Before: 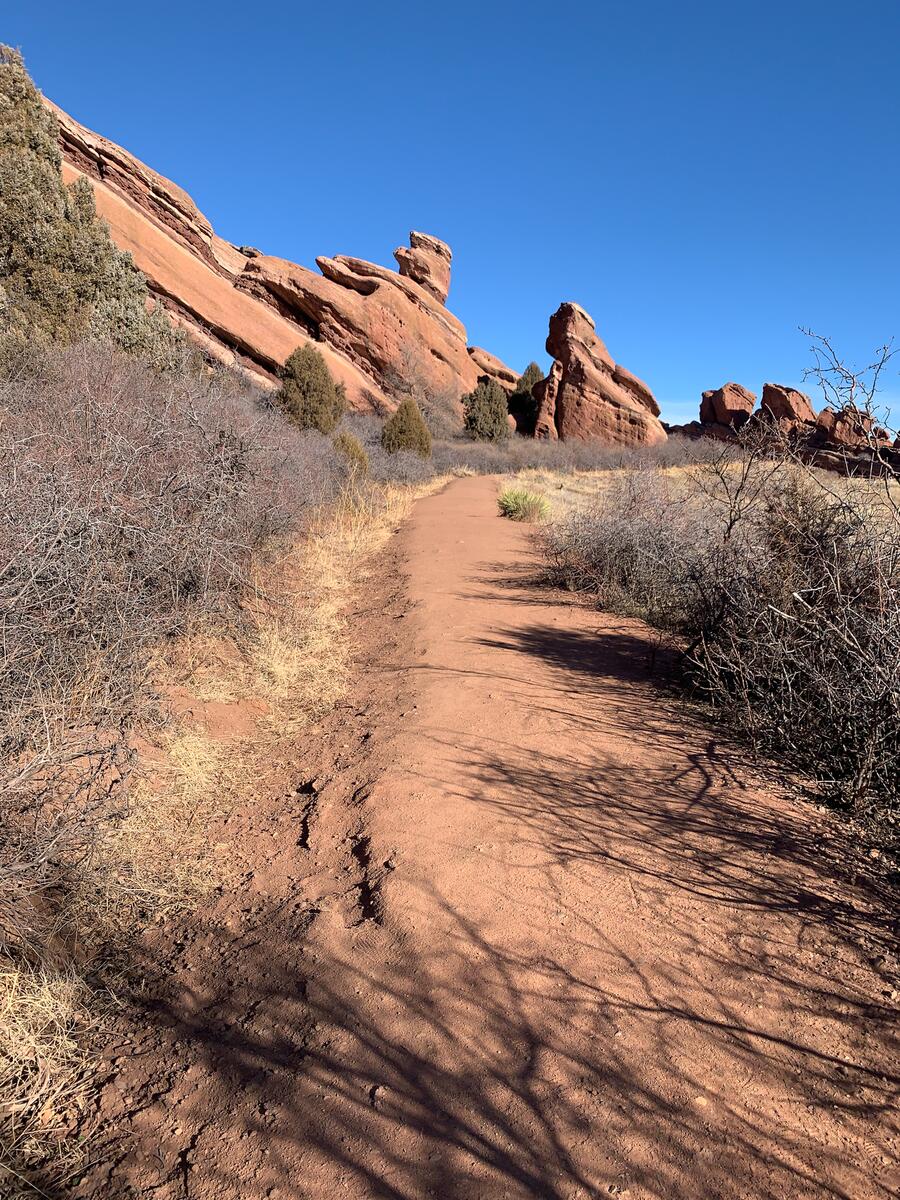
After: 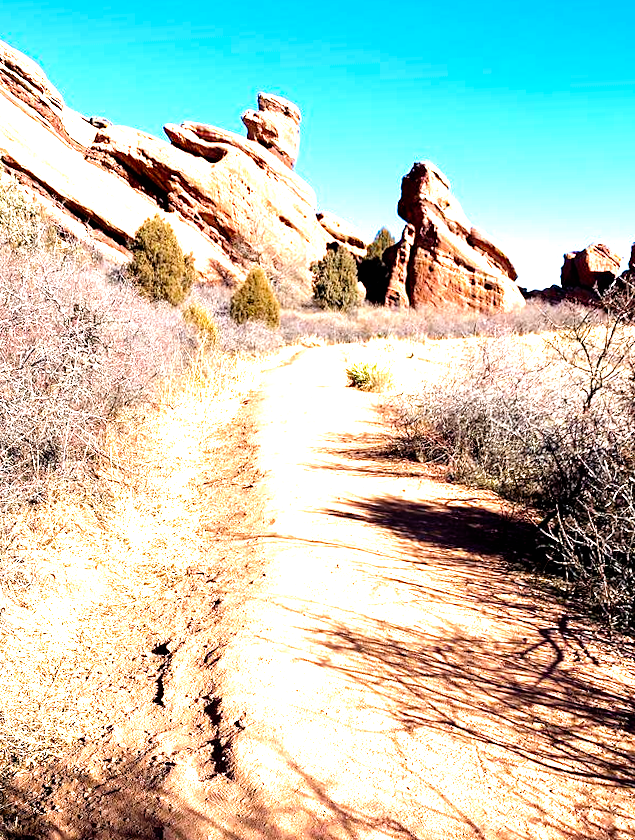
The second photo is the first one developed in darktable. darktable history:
exposure: black level correction 0, exposure 0.5 EV, compensate exposure bias true, compensate highlight preservation false
crop and rotate: left 11.831%, top 11.346%, right 13.429%, bottom 13.899%
filmic rgb: black relative exposure -8.2 EV, white relative exposure 2.2 EV, threshold 3 EV, hardness 7.11, latitude 75%, contrast 1.325, highlights saturation mix -2%, shadows ↔ highlights balance 30%, preserve chrominance no, color science v5 (2021), contrast in shadows safe, contrast in highlights safe, enable highlight reconstruction true
color balance rgb: perceptual saturation grading › global saturation 10%, global vibrance 20%
levels: levels [0, 0.374, 0.749]
rotate and perspective: rotation 0.062°, lens shift (vertical) 0.115, lens shift (horizontal) -0.133, crop left 0.047, crop right 0.94, crop top 0.061, crop bottom 0.94
white balance: red 0.986, blue 1.01
